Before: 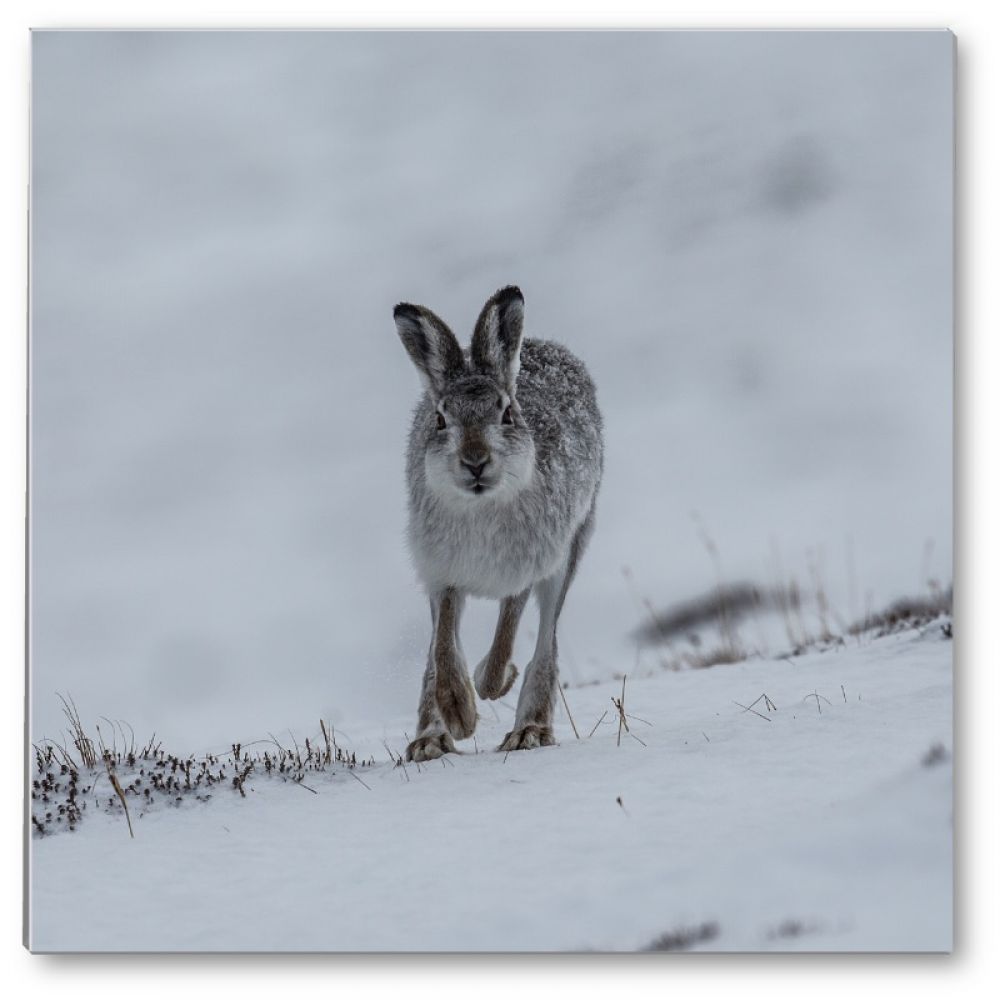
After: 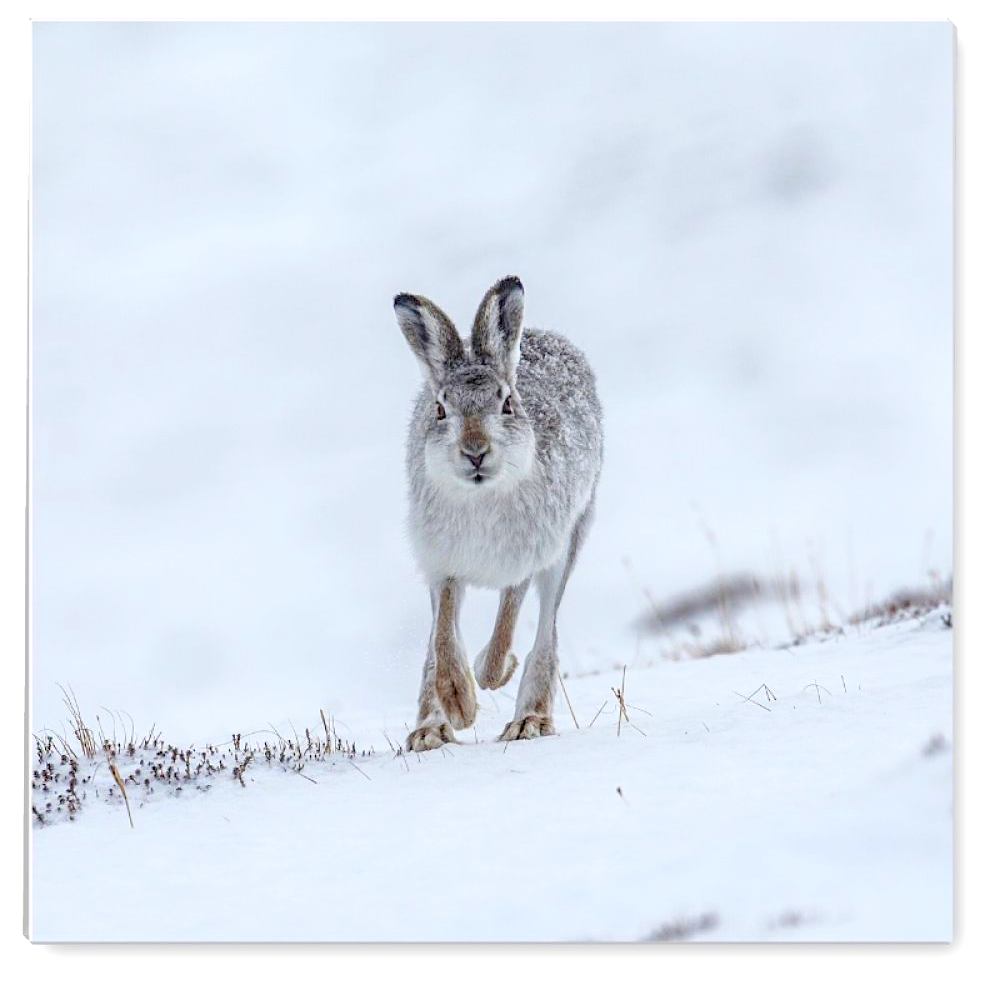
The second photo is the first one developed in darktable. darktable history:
sharpen: amount 0.2
levels: levels [0.008, 0.318, 0.836]
crop: top 1.049%, right 0.001%
